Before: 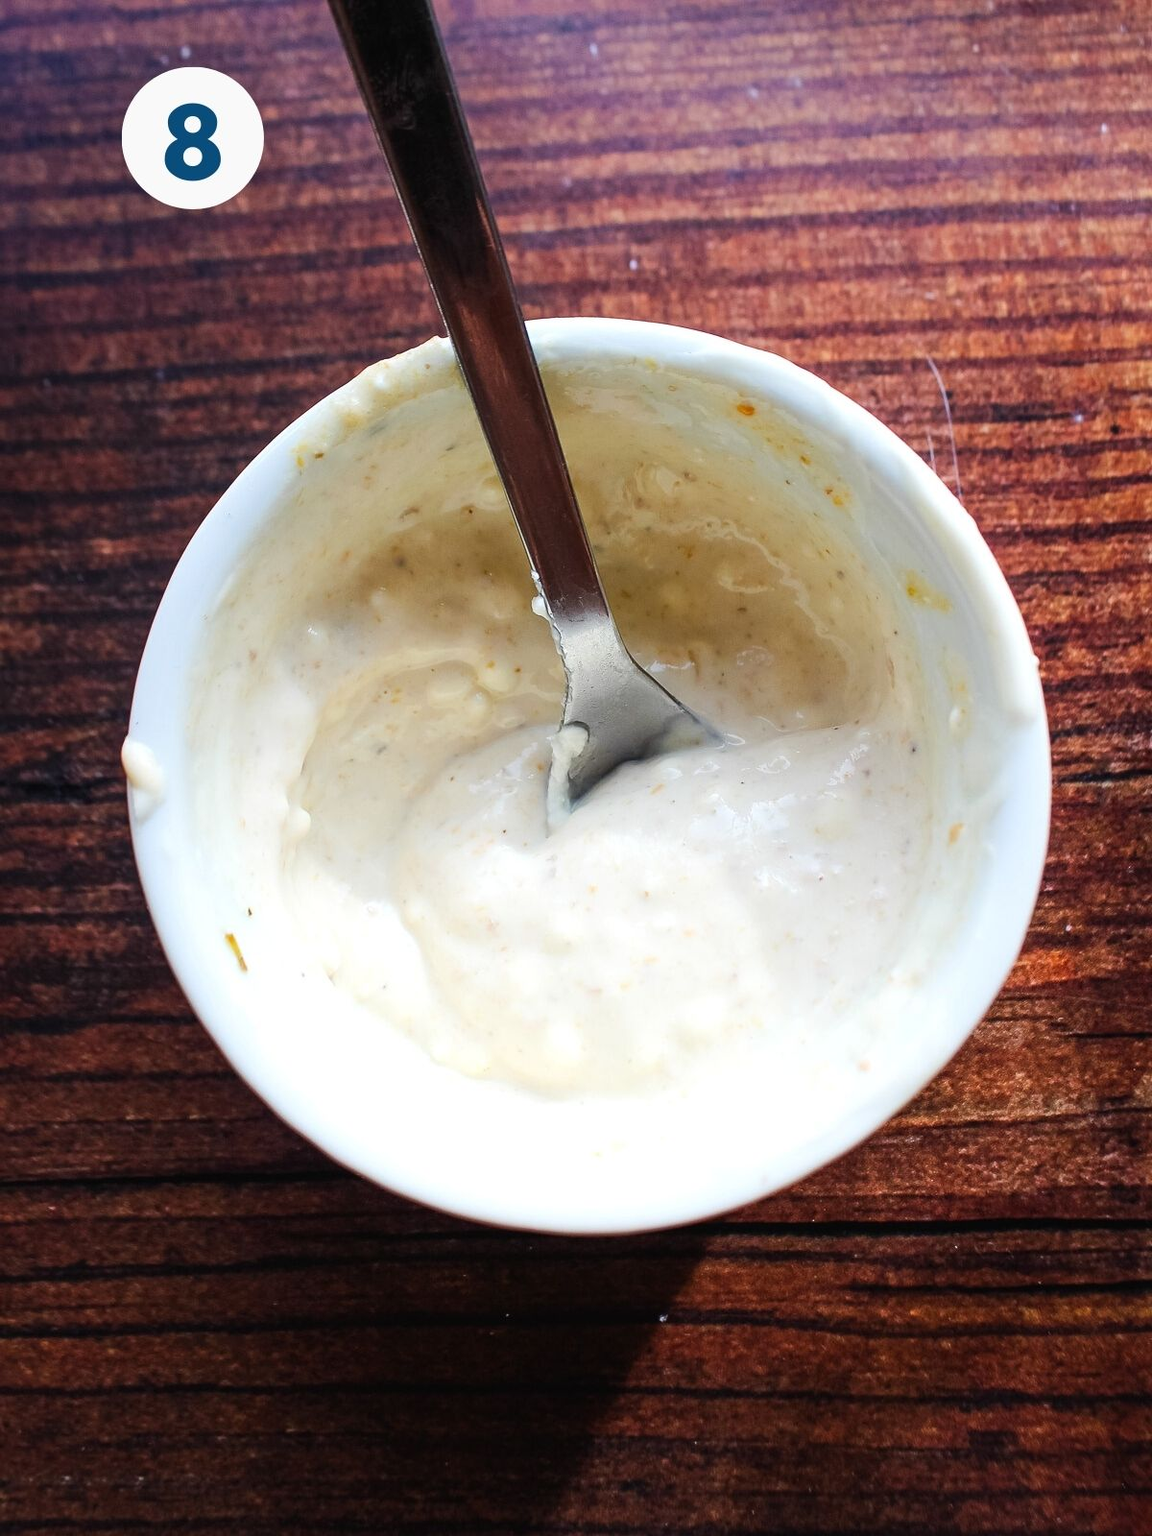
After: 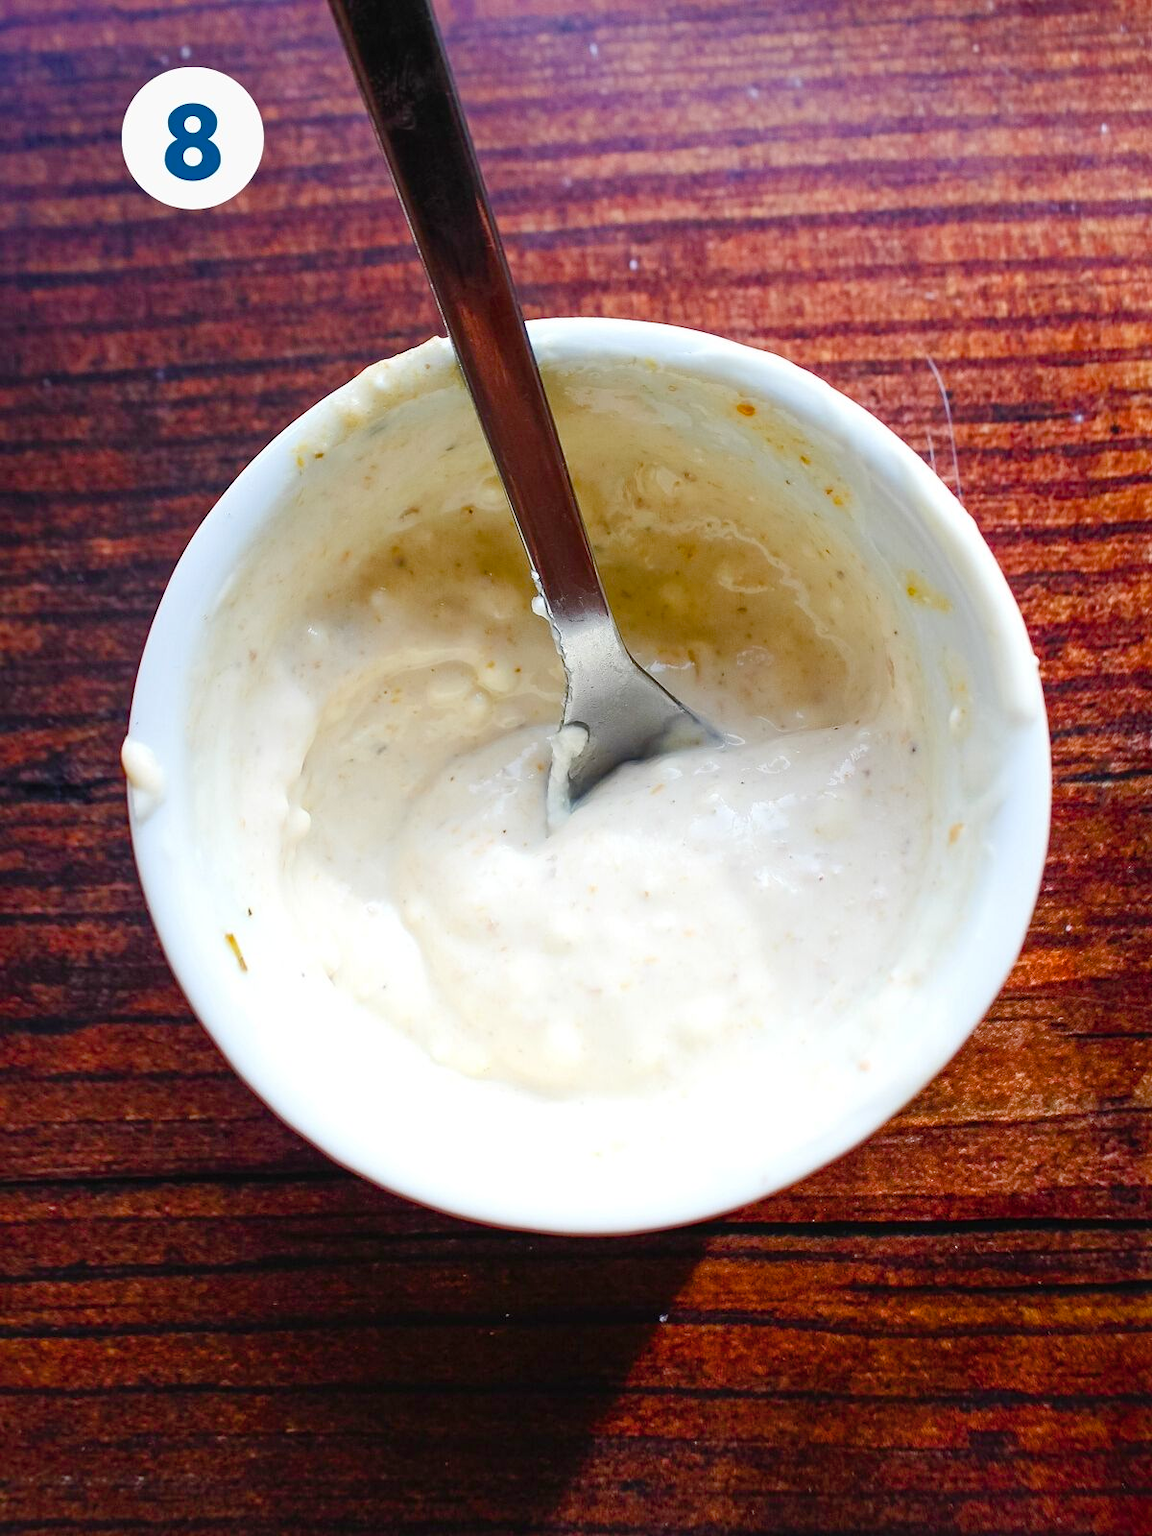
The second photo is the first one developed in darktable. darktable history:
color balance rgb: perceptual saturation grading › global saturation 20%, perceptual saturation grading › highlights -25%, perceptual saturation grading › shadows 50%
shadows and highlights: shadows 43.06, highlights 6.94
